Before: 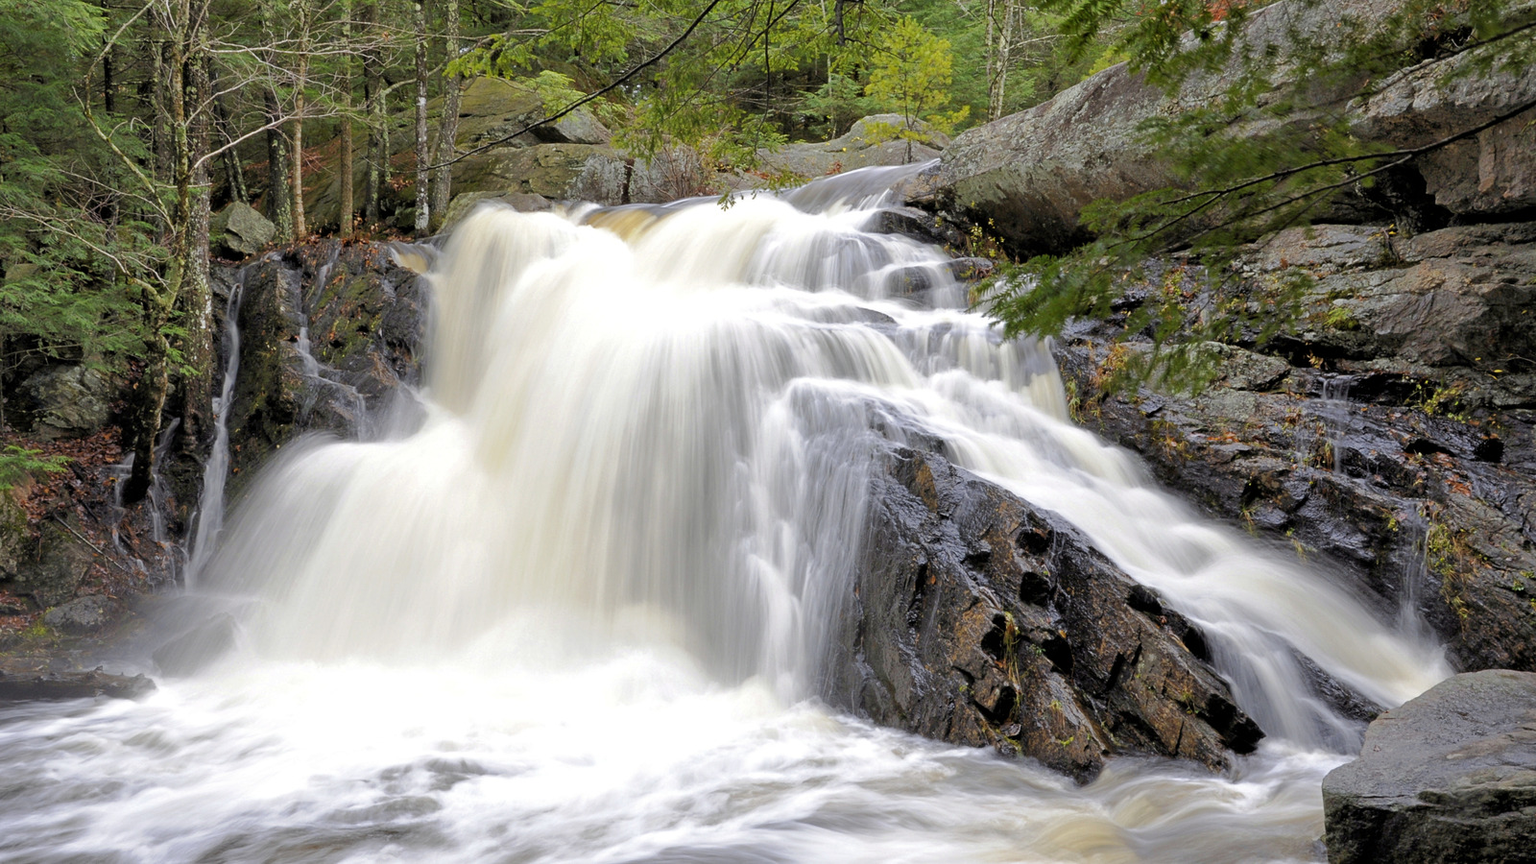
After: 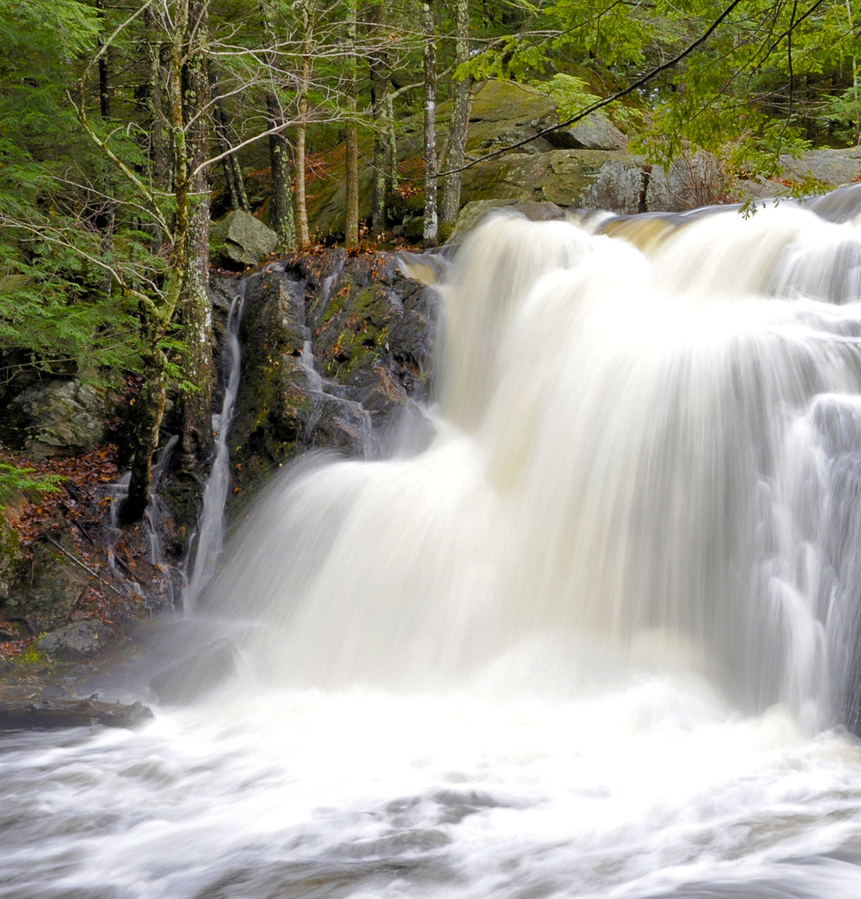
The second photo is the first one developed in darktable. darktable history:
color balance rgb: perceptual saturation grading › global saturation 20%, perceptual saturation grading › highlights -25%, perceptual saturation grading › shadows 50%
crop: left 0.587%, right 45.588%, bottom 0.086%
